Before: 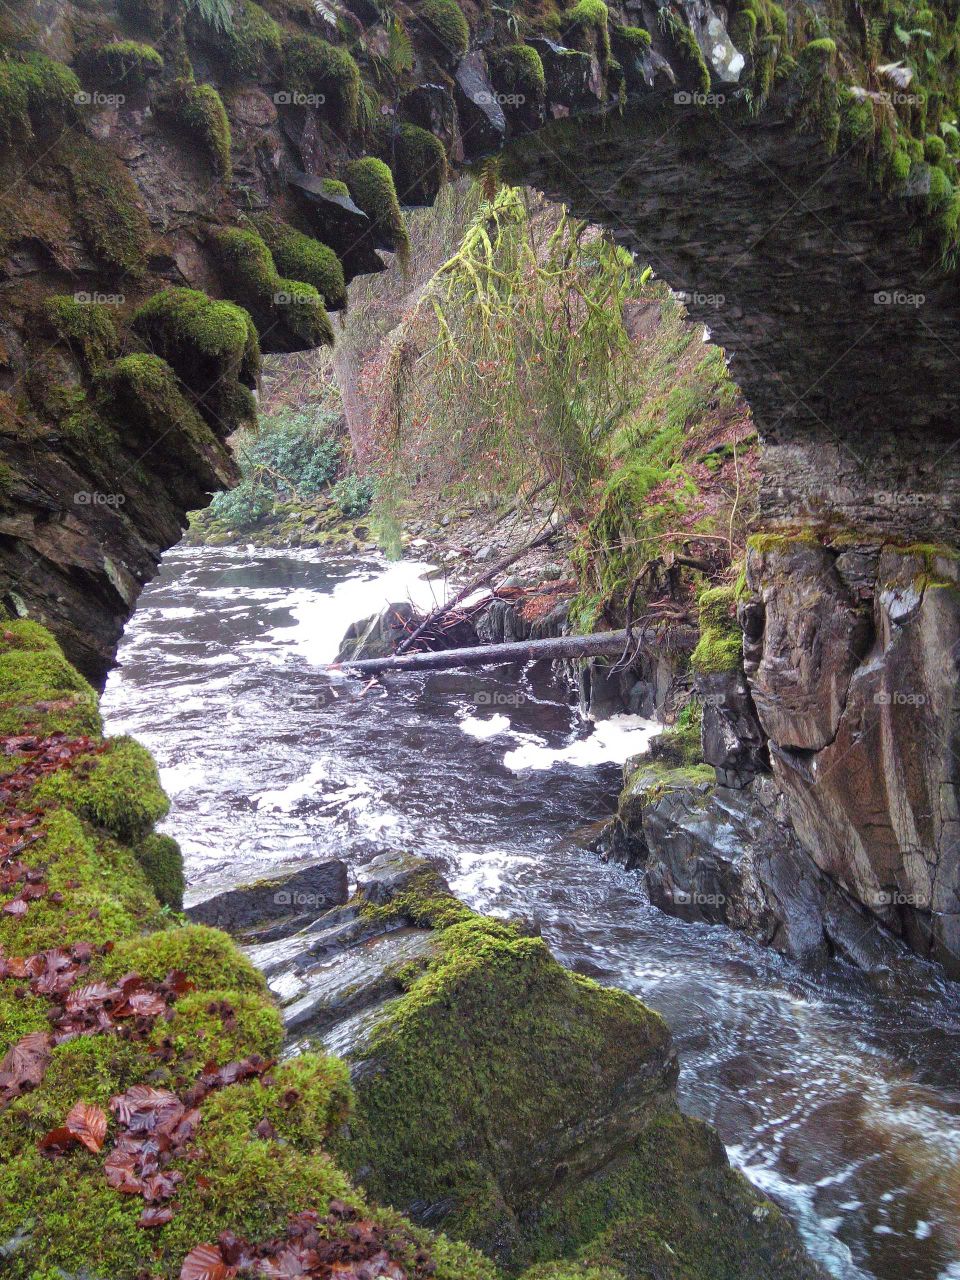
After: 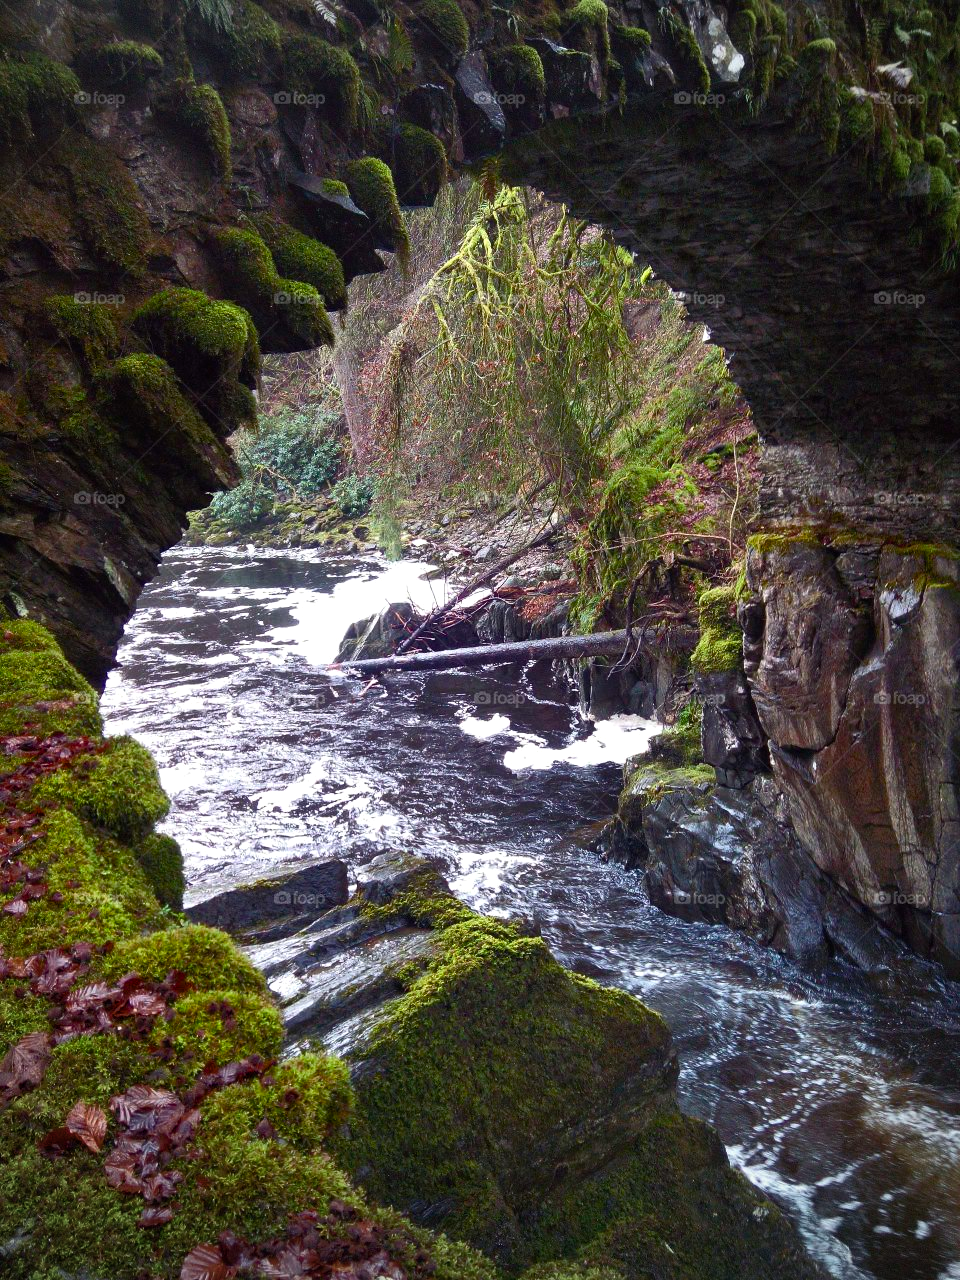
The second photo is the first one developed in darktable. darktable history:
vignetting: fall-off start 74.46%, fall-off radius 65.57%, unbound false
color balance rgb: power › hue 207.3°, perceptual saturation grading › global saturation 20%, perceptual saturation grading › highlights -24.913%, perceptual saturation grading › shadows 50.101%, perceptual brilliance grading › highlights 4.056%, perceptual brilliance grading › mid-tones -18.127%, perceptual brilliance grading › shadows -41.881%, global vibrance 20%
